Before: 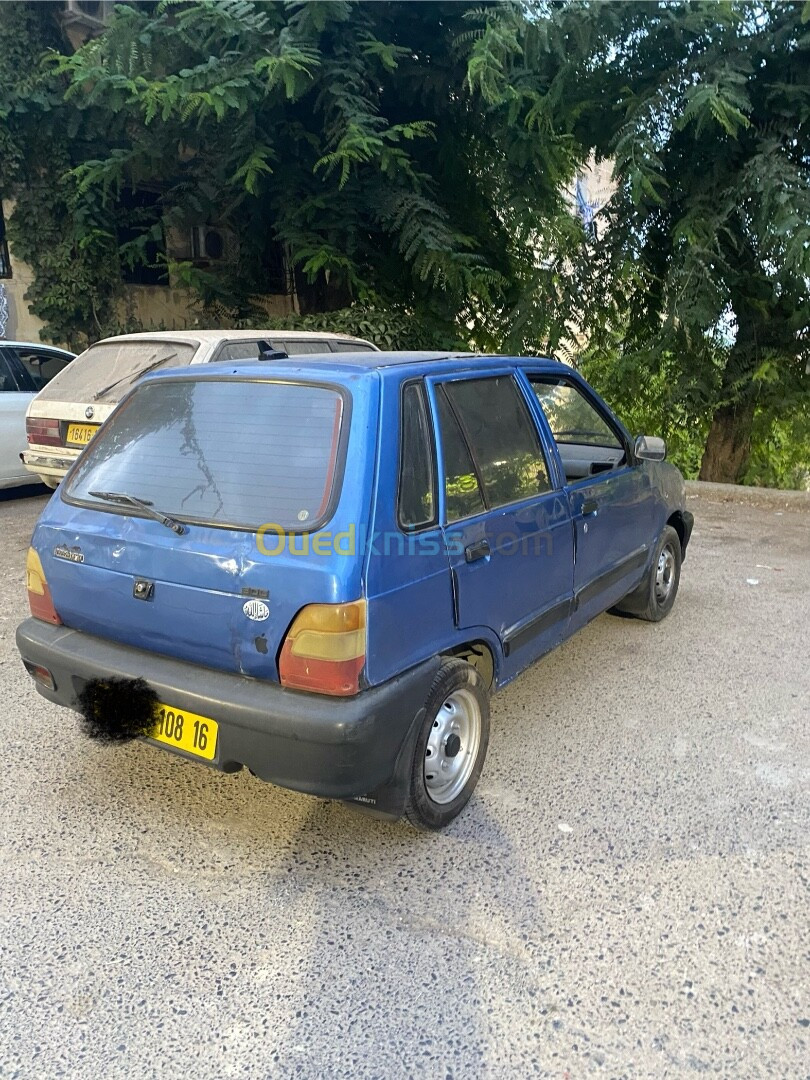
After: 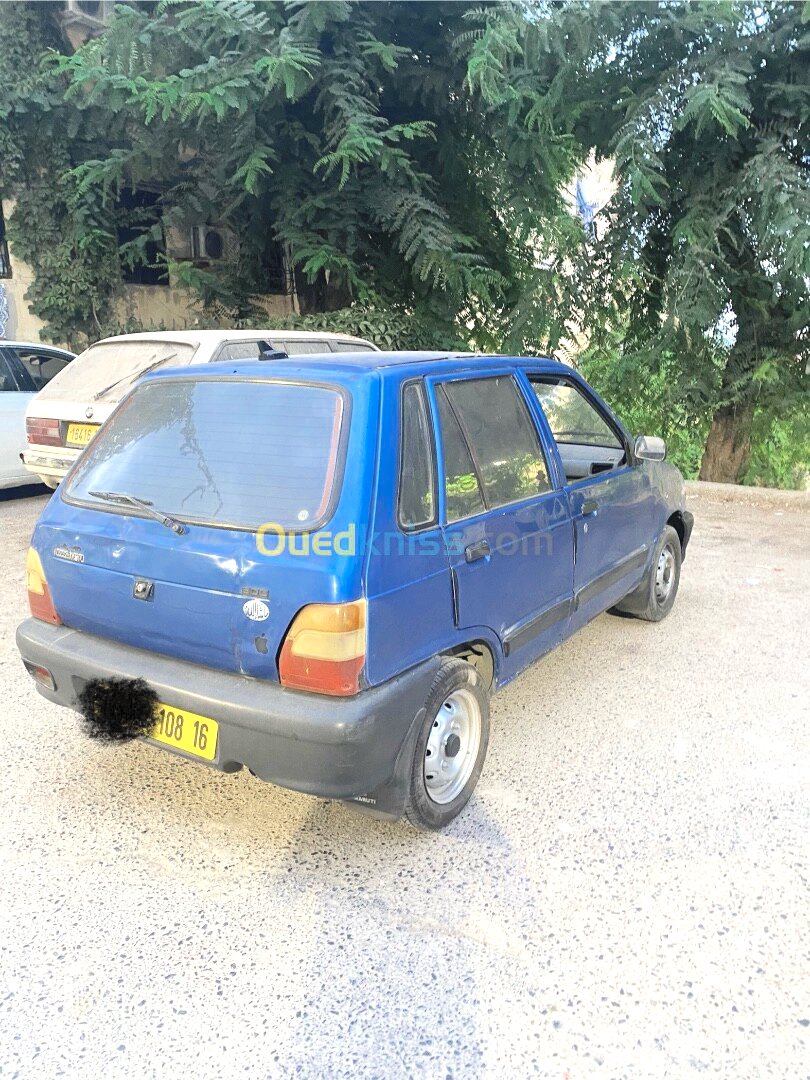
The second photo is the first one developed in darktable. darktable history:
contrast brightness saturation: contrast 0.1, brightness 0.3, saturation 0.14
white balance: emerald 1
color zones: curves: ch0 [(0, 0.5) (0.125, 0.4) (0.25, 0.5) (0.375, 0.4) (0.5, 0.4) (0.625, 0.35) (0.75, 0.35) (0.875, 0.5)]; ch1 [(0, 0.35) (0.125, 0.45) (0.25, 0.35) (0.375, 0.35) (0.5, 0.35) (0.625, 0.35) (0.75, 0.45) (0.875, 0.35)]; ch2 [(0, 0.6) (0.125, 0.5) (0.25, 0.5) (0.375, 0.6) (0.5, 0.6) (0.625, 0.5) (0.75, 0.5) (0.875, 0.5)]
exposure: exposure 0.77 EV, compensate highlight preservation false
